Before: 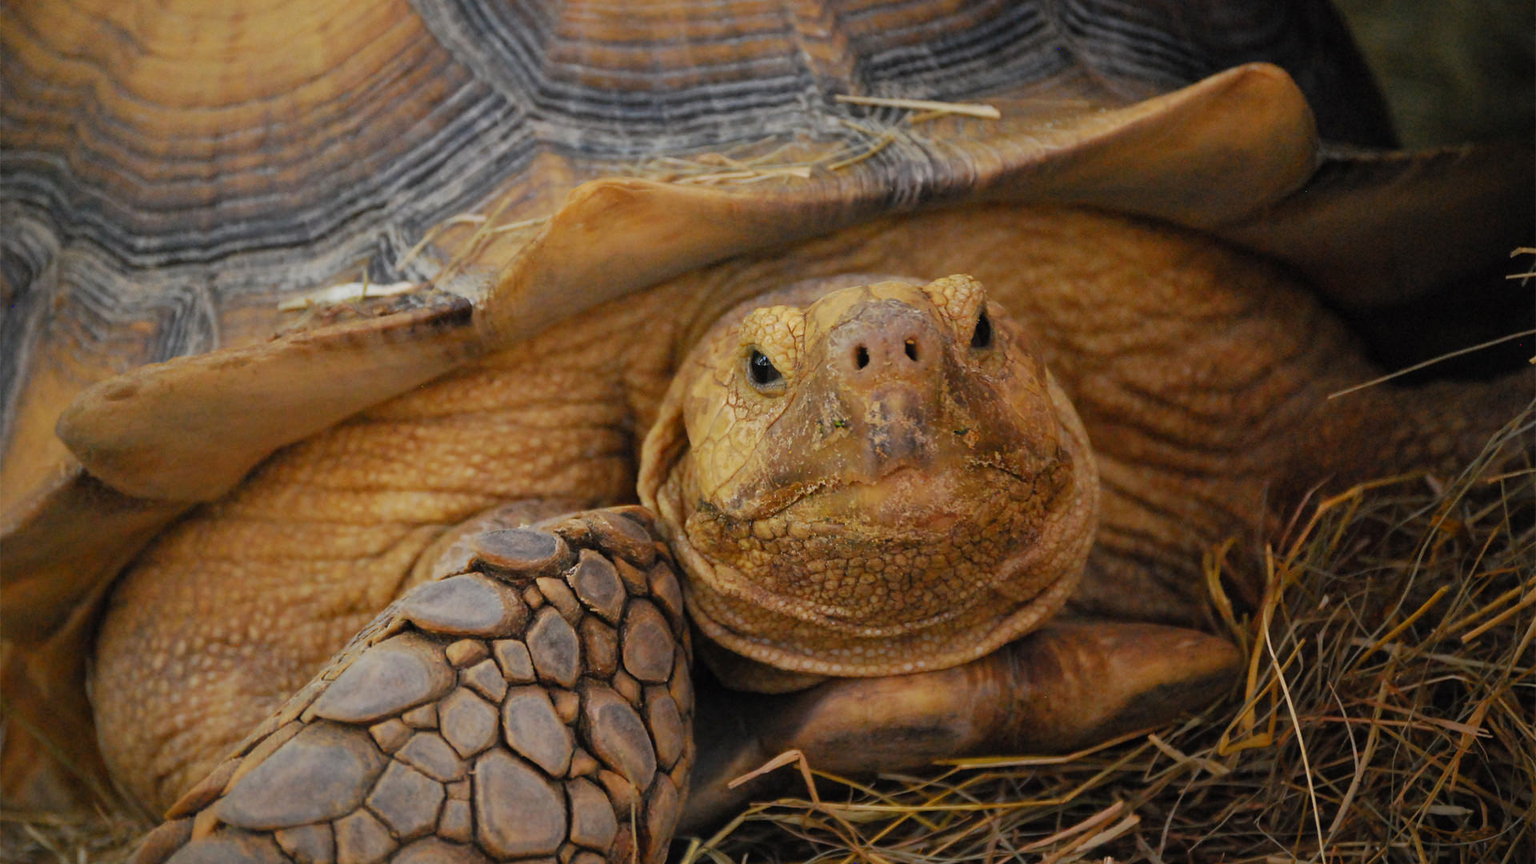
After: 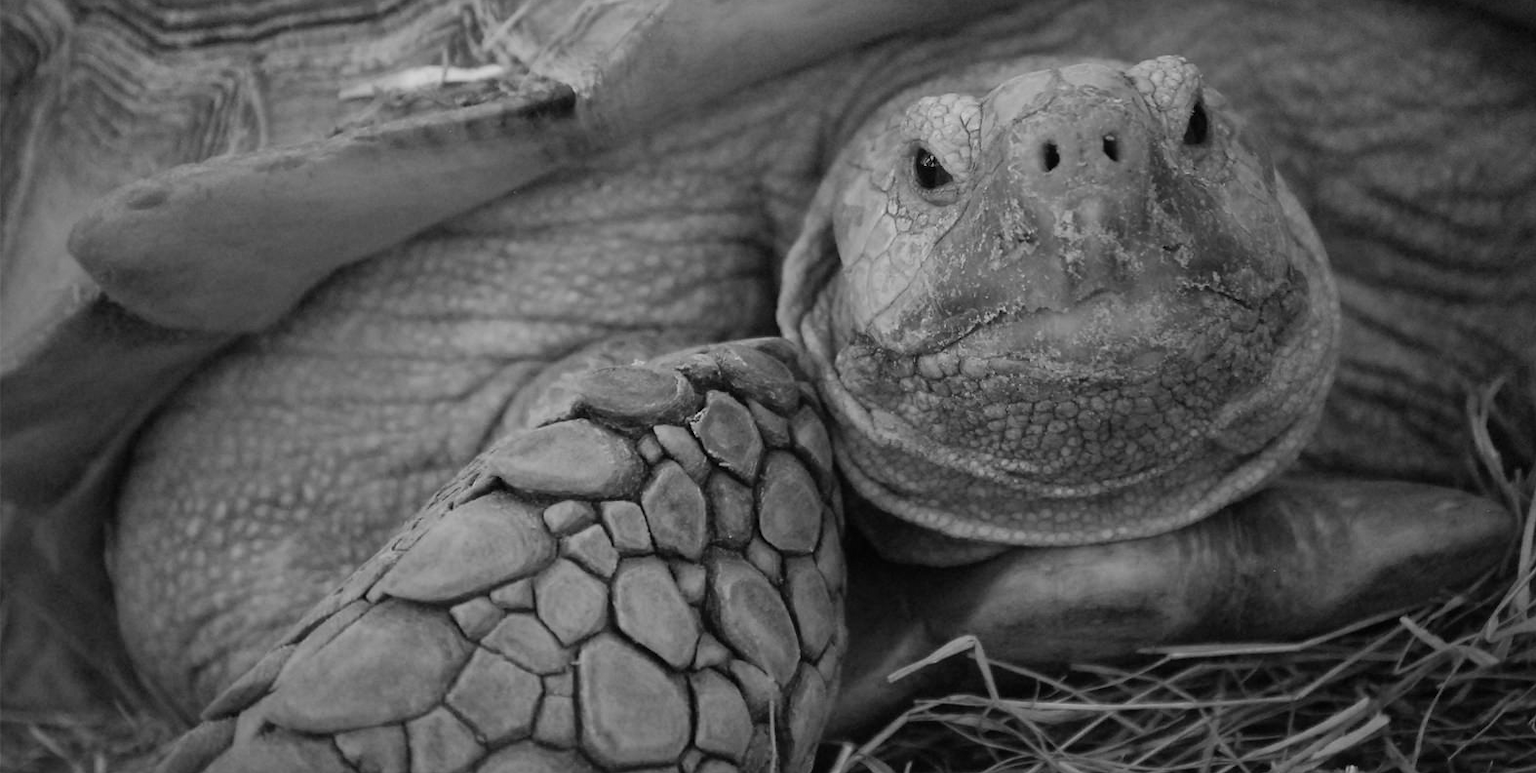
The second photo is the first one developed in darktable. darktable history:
crop: top 26.531%, right 17.959%
monochrome: on, module defaults
